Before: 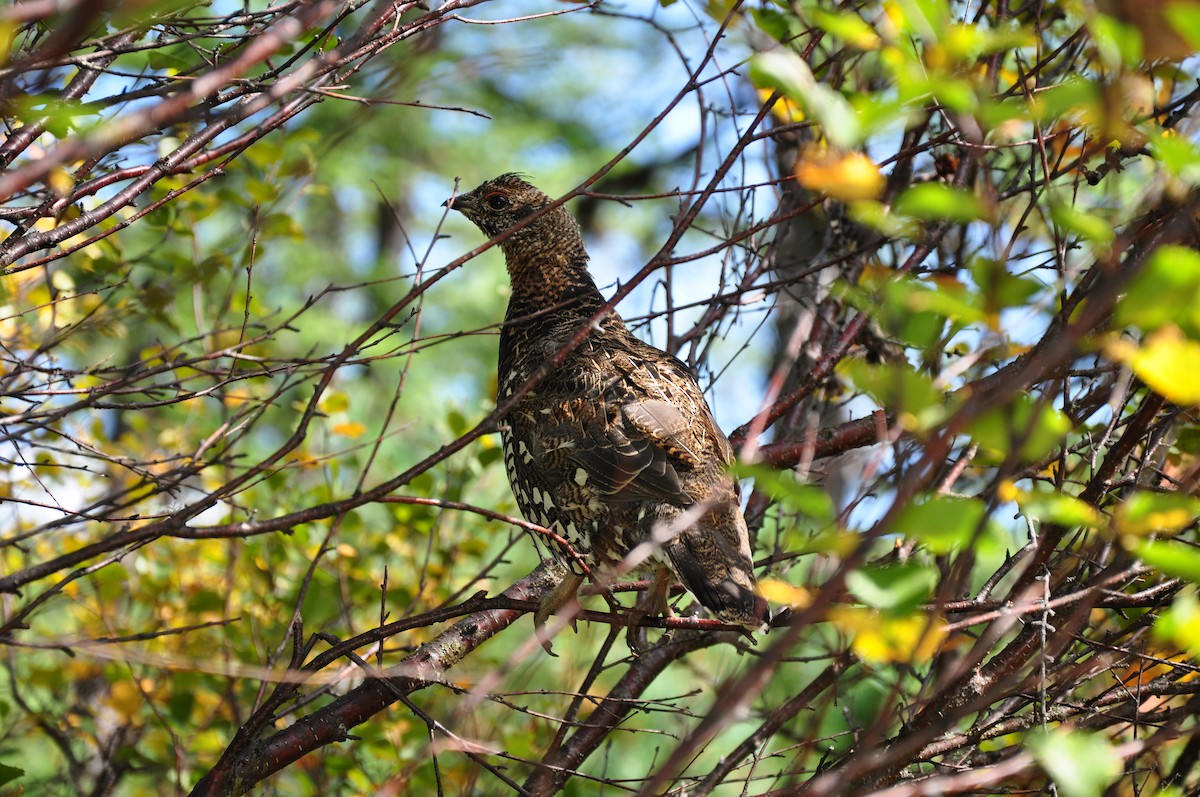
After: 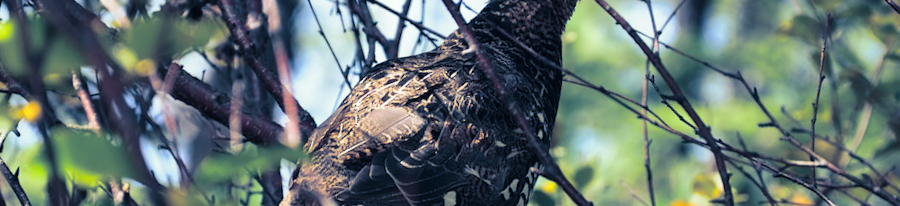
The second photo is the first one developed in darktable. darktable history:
rotate and perspective: rotation 2.27°, automatic cropping off
split-toning: shadows › hue 226.8°, shadows › saturation 0.84
crop and rotate: angle 16.12°, top 30.835%, bottom 35.653%
